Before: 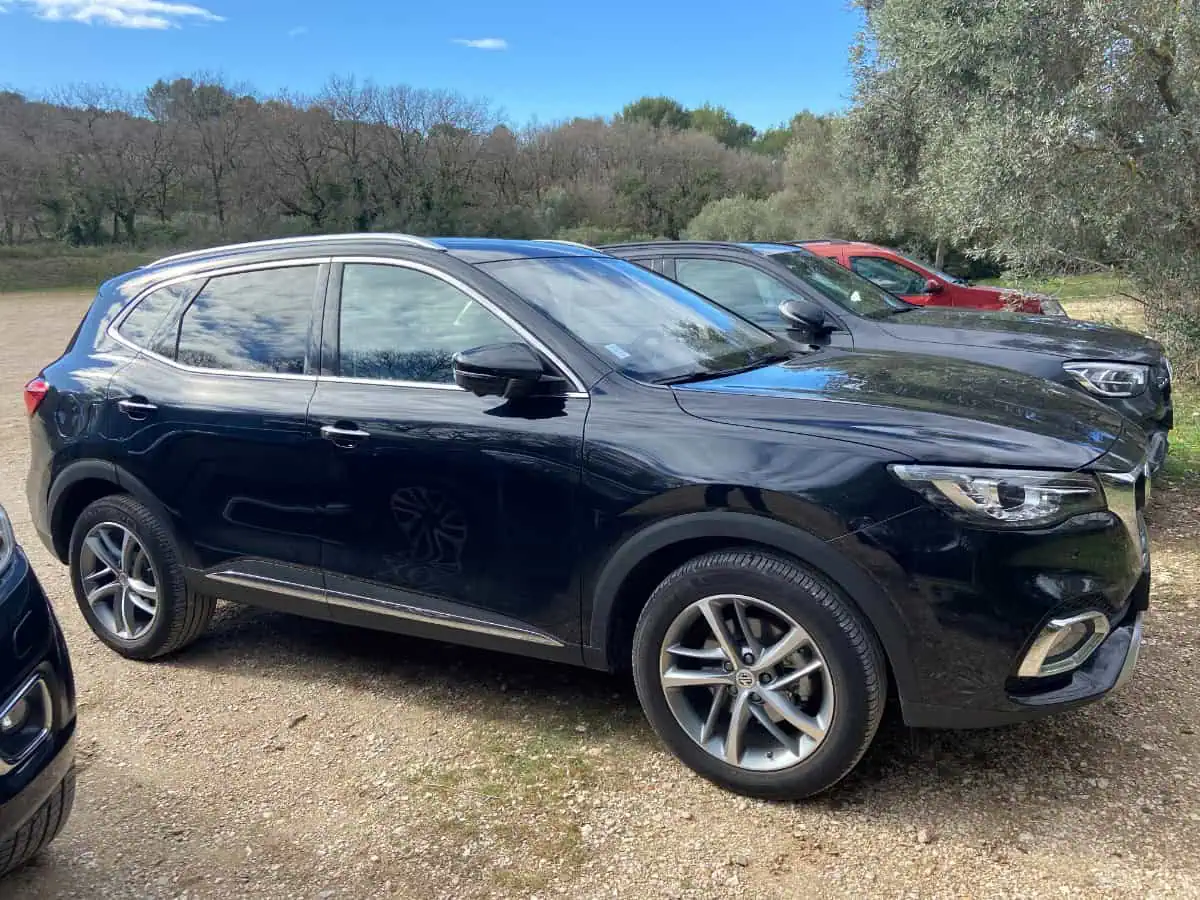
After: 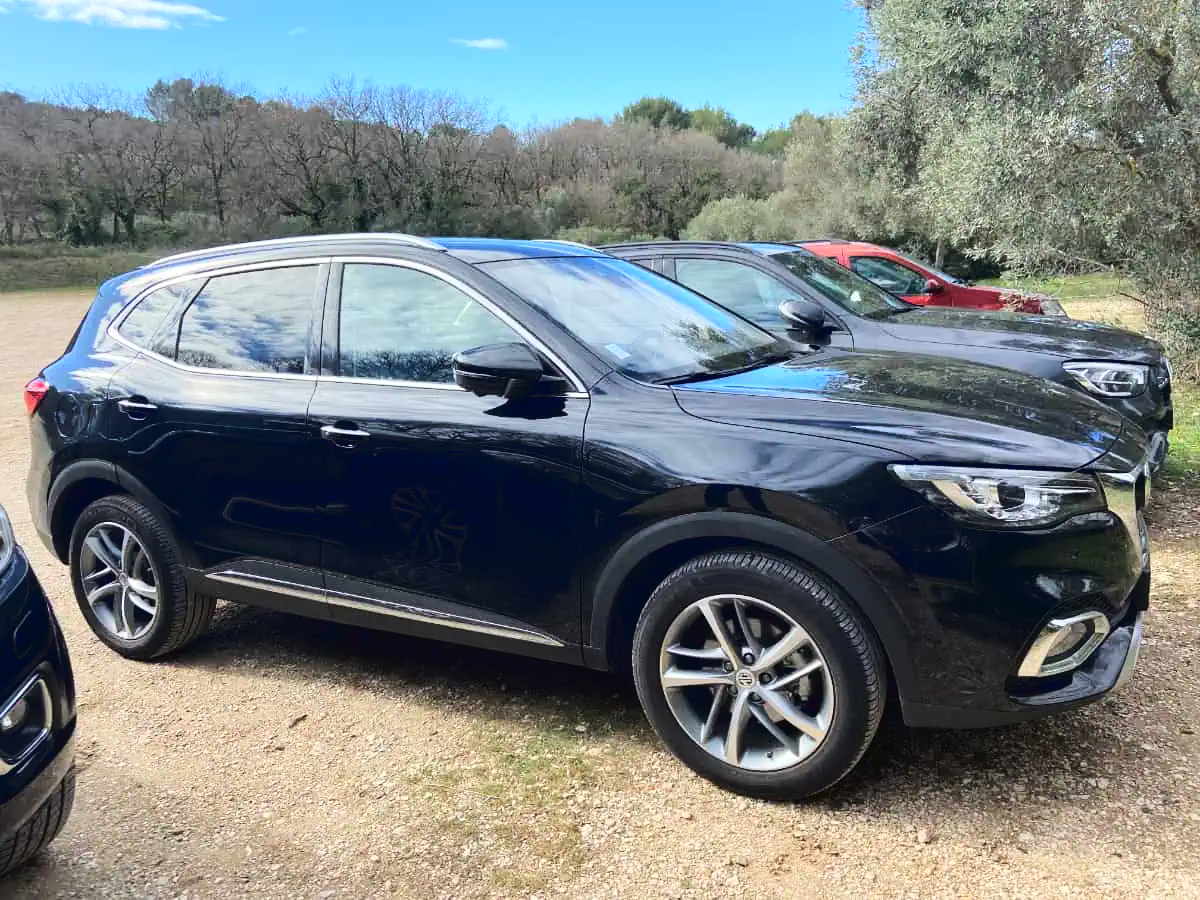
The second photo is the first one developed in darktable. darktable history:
tone curve: curves: ch0 [(0, 0.023) (0.103, 0.087) (0.295, 0.297) (0.445, 0.531) (0.553, 0.665) (0.735, 0.843) (0.994, 1)]; ch1 [(0, 0) (0.414, 0.395) (0.447, 0.447) (0.485, 0.495) (0.512, 0.523) (0.542, 0.581) (0.581, 0.632) (0.646, 0.715) (1, 1)]; ch2 [(0, 0) (0.369, 0.388) (0.449, 0.431) (0.478, 0.471) (0.516, 0.517) (0.579, 0.624) (0.674, 0.775) (1, 1)], color space Lab, linked channels, preserve colors none
